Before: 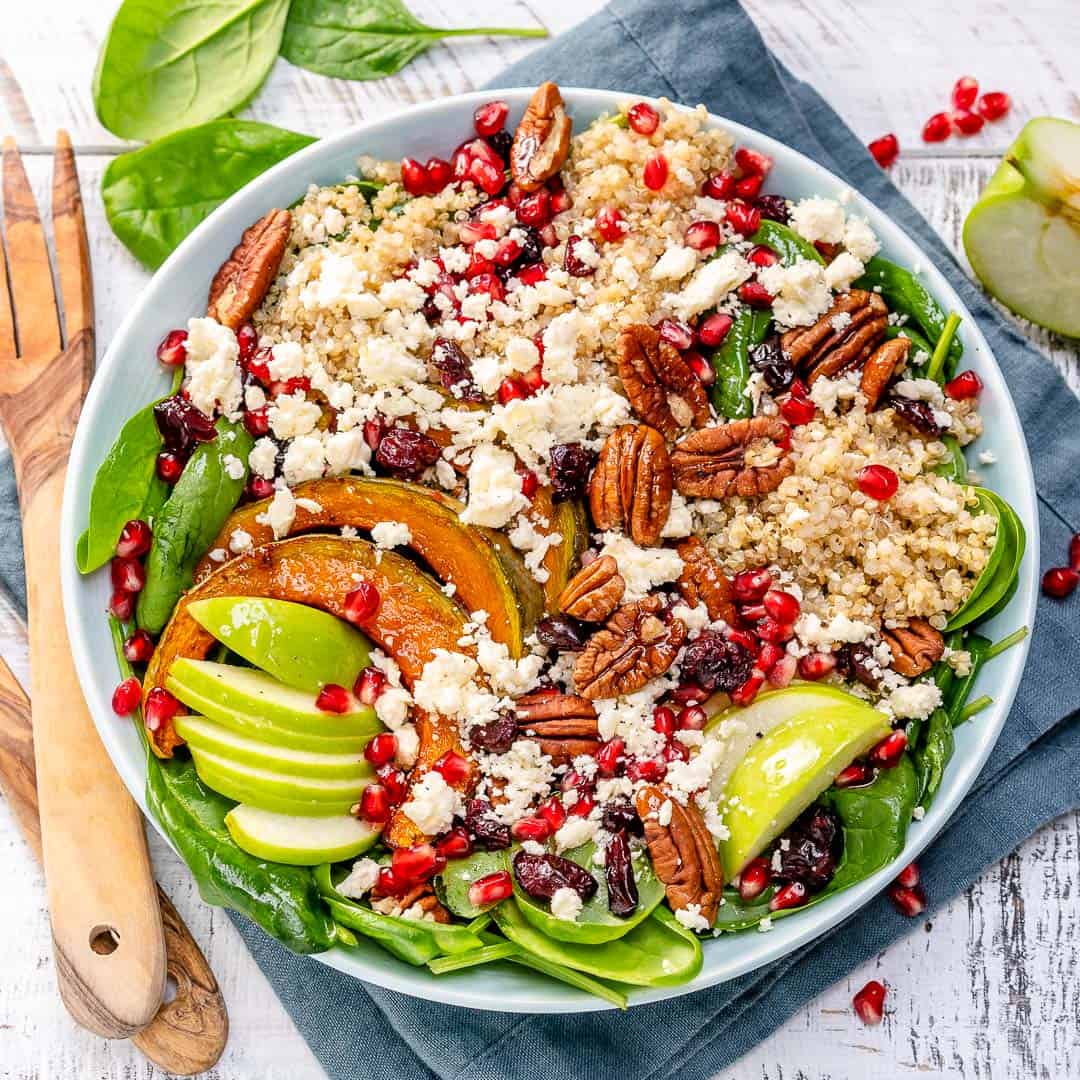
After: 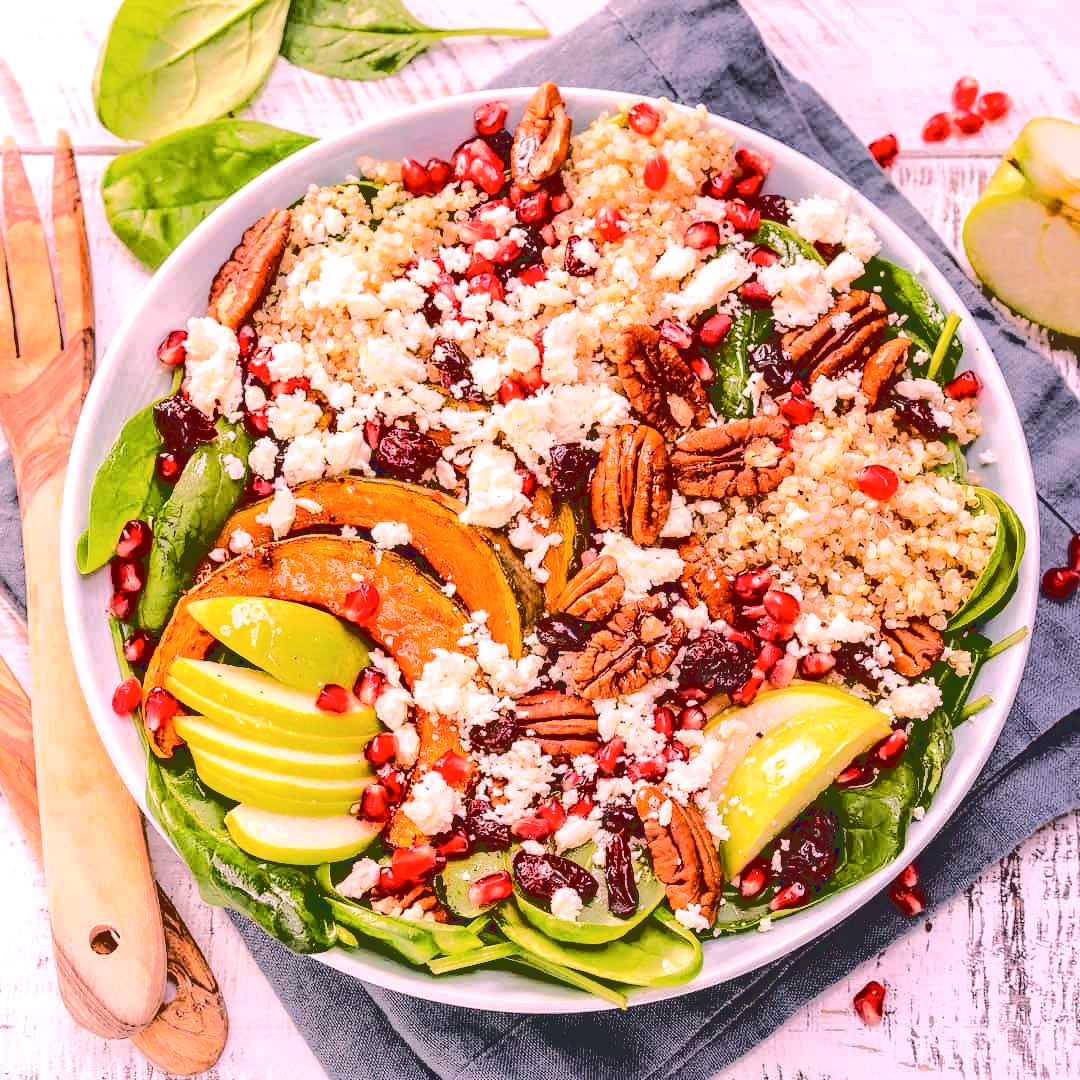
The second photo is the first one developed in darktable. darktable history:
base curve: curves: ch0 [(0.065, 0.026) (0.236, 0.358) (0.53, 0.546) (0.777, 0.841) (0.924, 0.992)], preserve colors average RGB
color correction: highlights a* 6.27, highlights b* 8.19, shadows a* 5.94, shadows b* 7.23, saturation 0.9
white balance: red 1.188, blue 1.11
